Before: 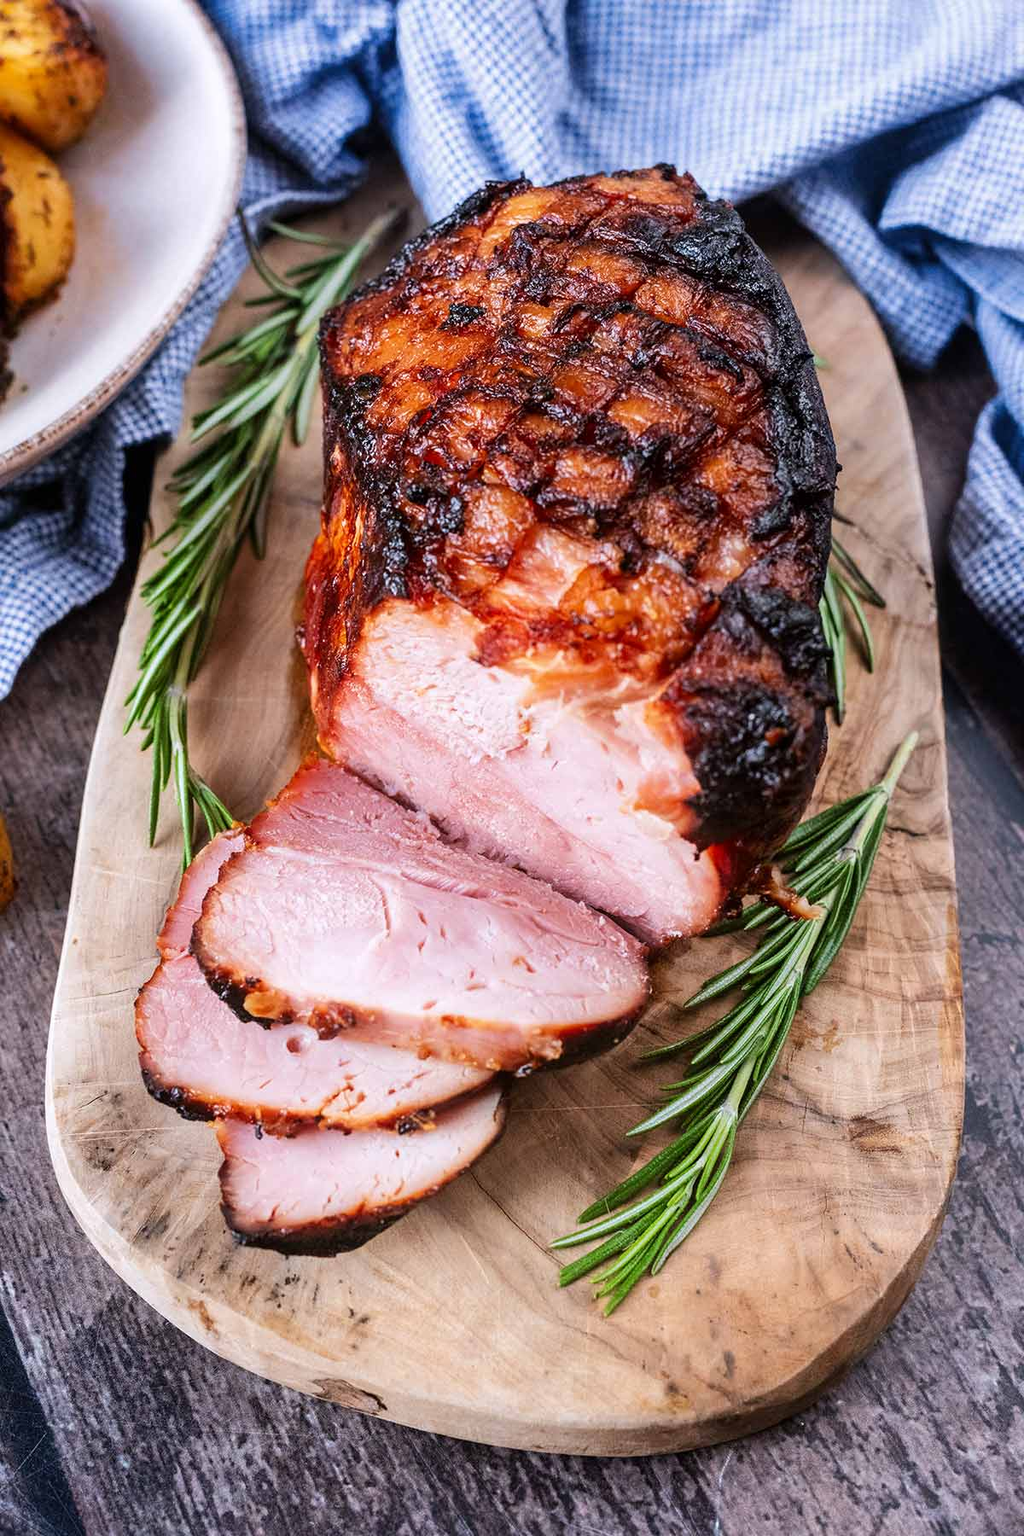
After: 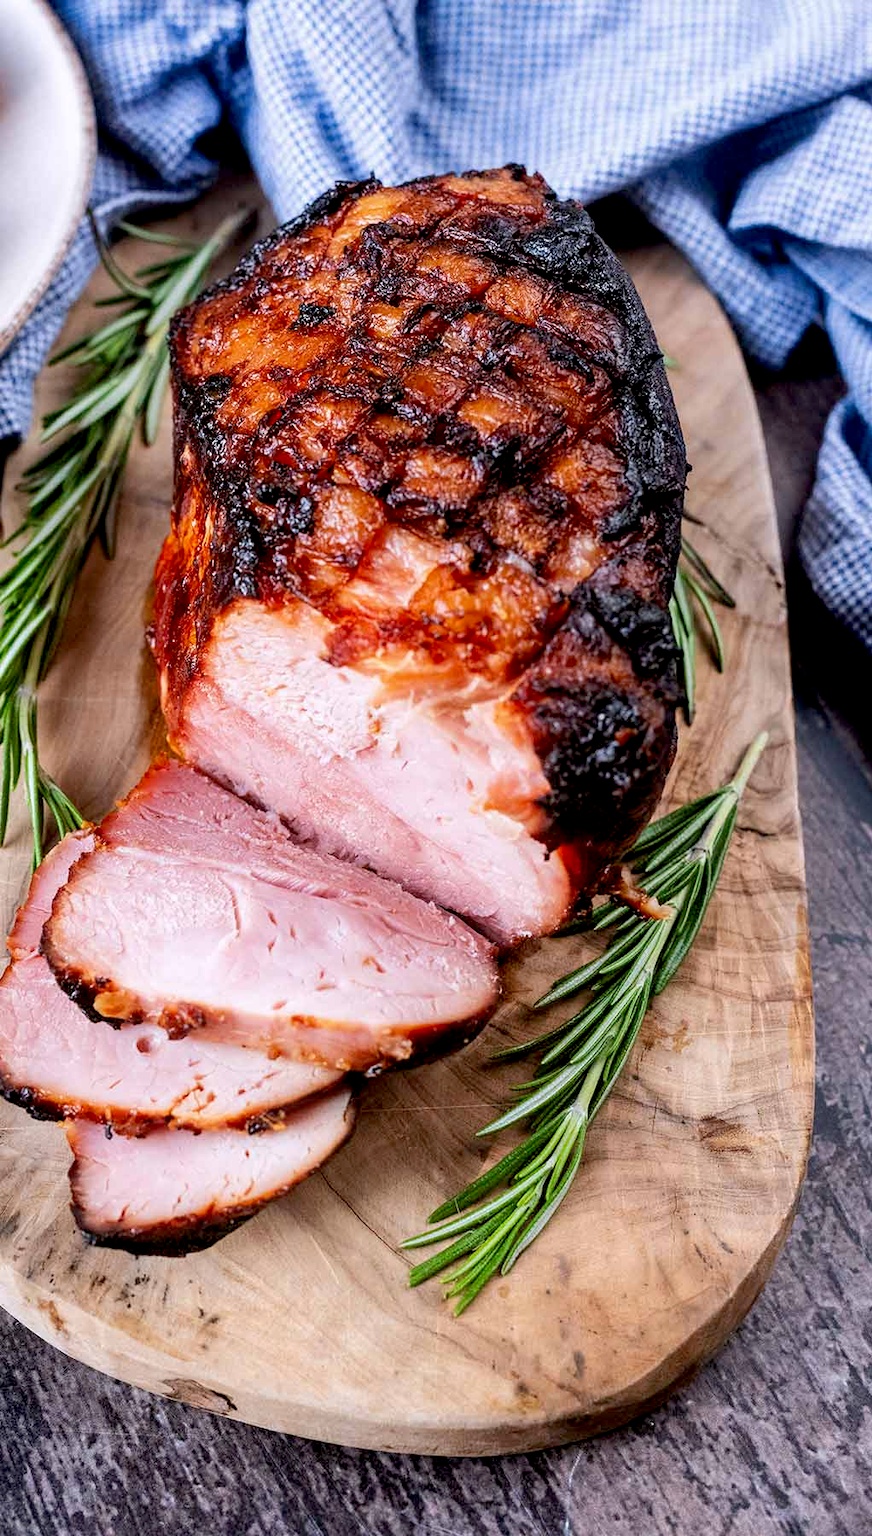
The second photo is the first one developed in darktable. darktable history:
crop and rotate: left 14.749%
exposure: black level correction 0.01, exposure 0.015 EV, compensate exposure bias true, compensate highlight preservation false
